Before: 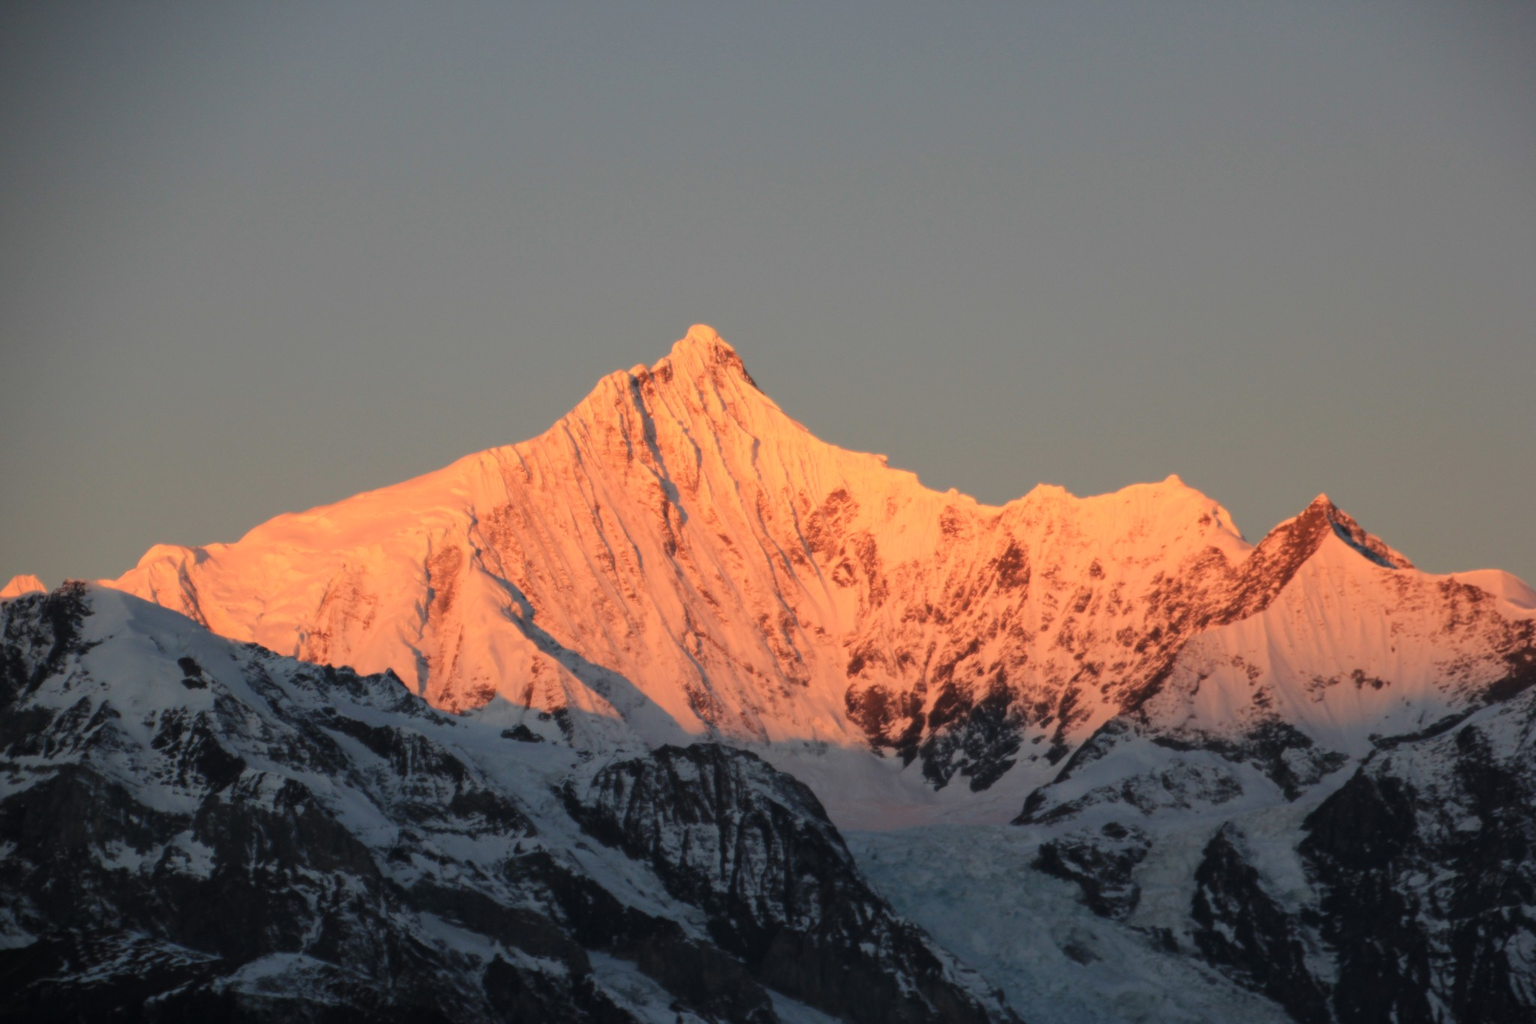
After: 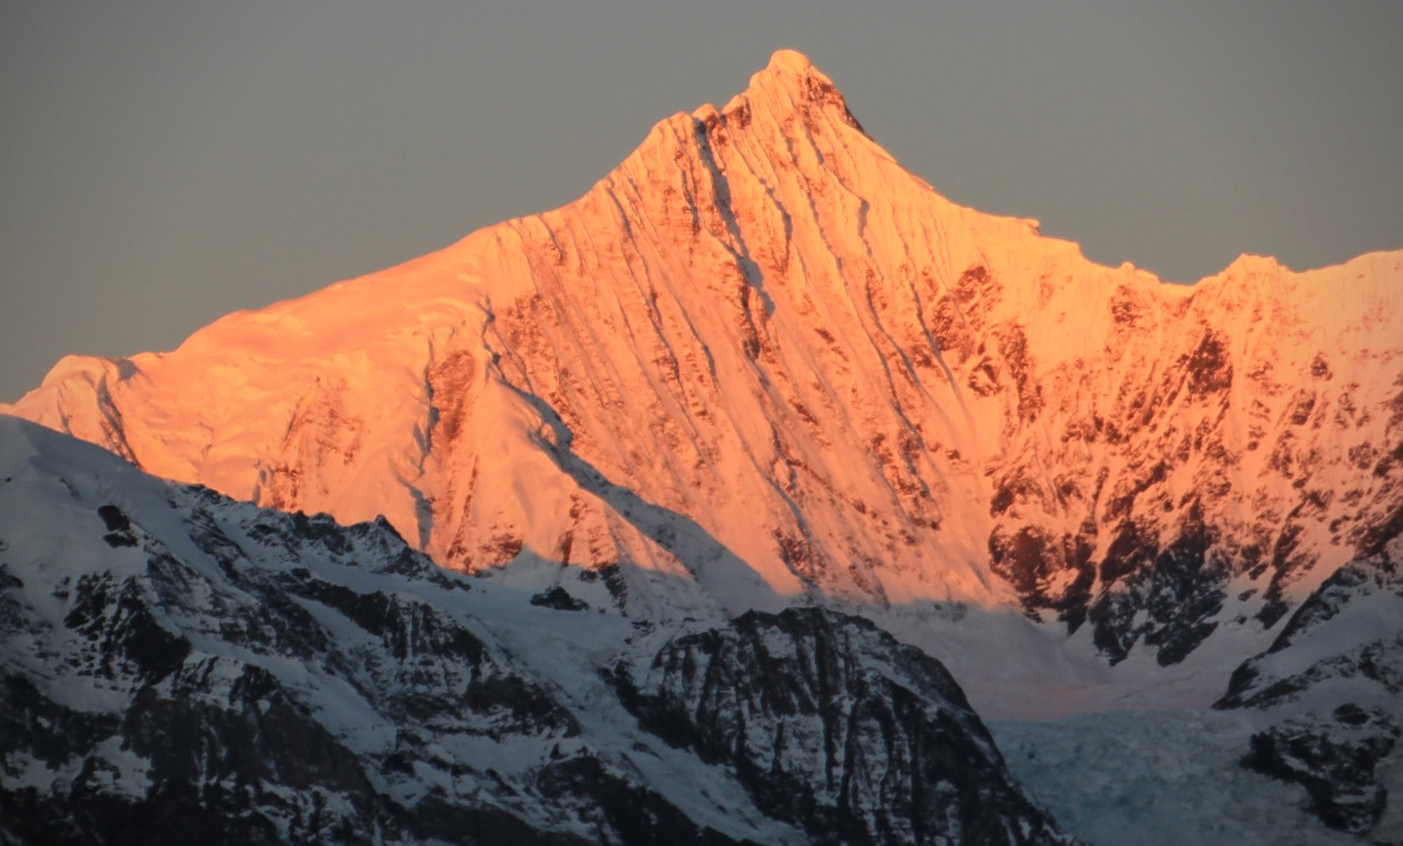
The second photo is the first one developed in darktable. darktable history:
crop: left 6.488%, top 27.668%, right 24.183%, bottom 8.656%
local contrast: detail 110%
vignetting: unbound false
rotate and perspective: rotation -1°, crop left 0.011, crop right 0.989, crop top 0.025, crop bottom 0.975
sharpen: on, module defaults
